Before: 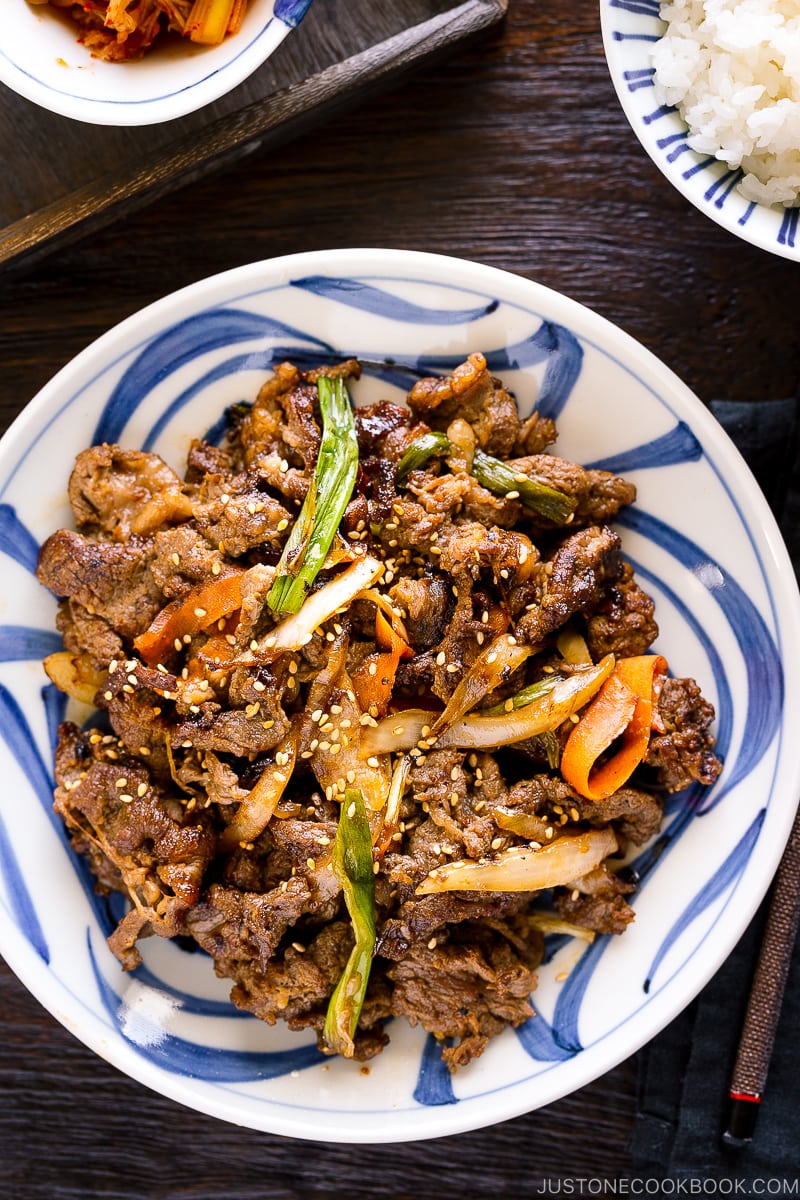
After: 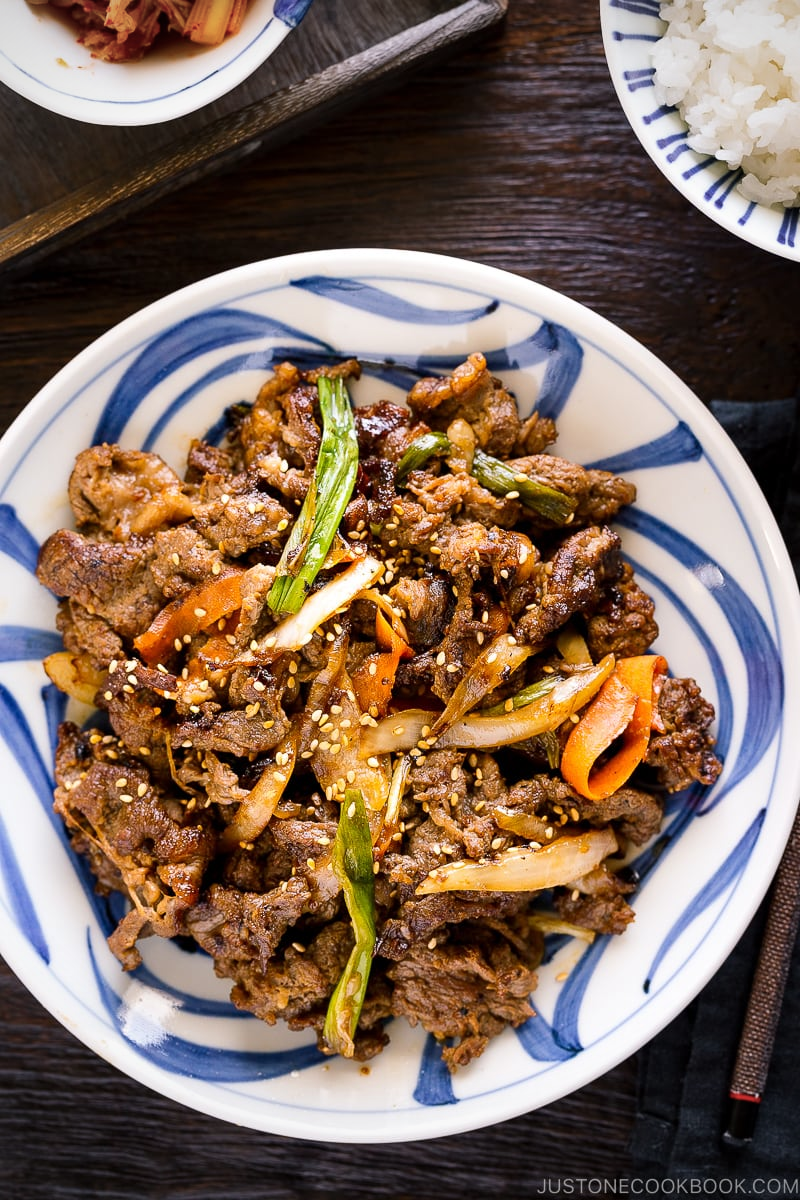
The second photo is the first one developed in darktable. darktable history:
vignetting: fall-off radius 61.25%
